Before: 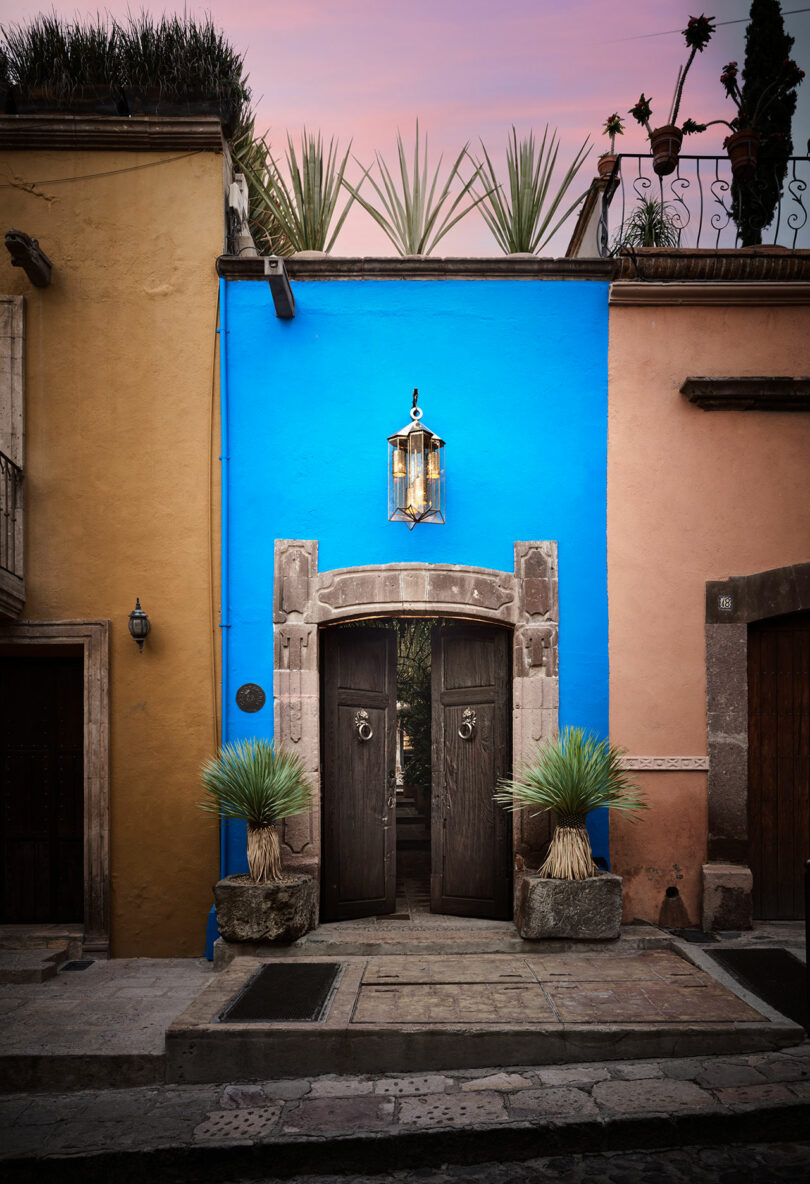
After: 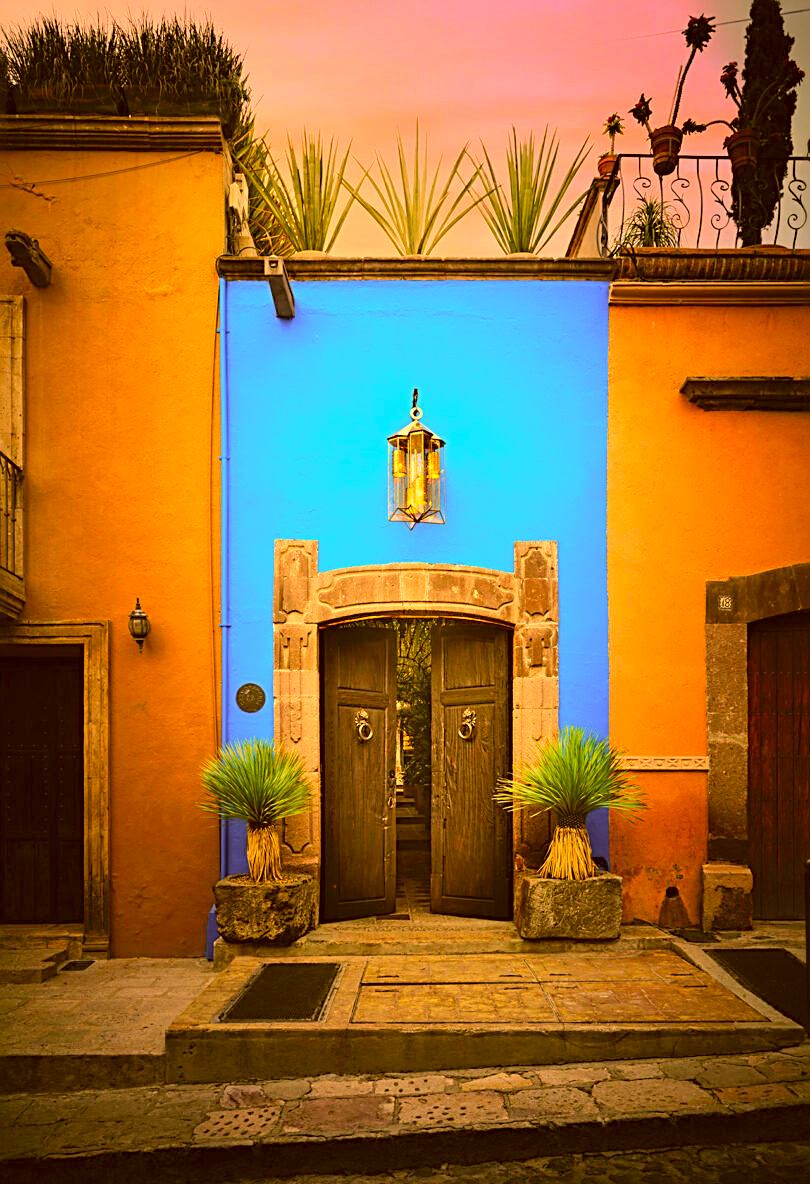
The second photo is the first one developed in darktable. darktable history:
contrast brightness saturation: contrast 0.1, brightness 0.3, saturation 0.14
sharpen: radius 2.767
color correction: highlights a* 10.44, highlights b* 30.04, shadows a* 2.73, shadows b* 17.51, saturation 1.72
